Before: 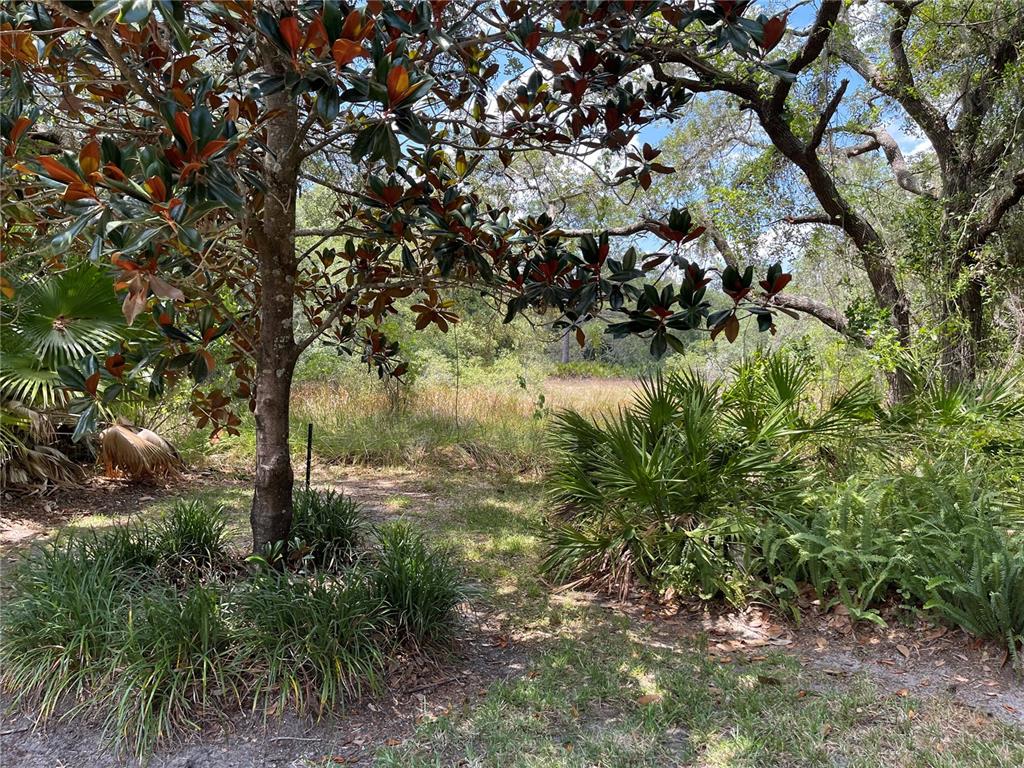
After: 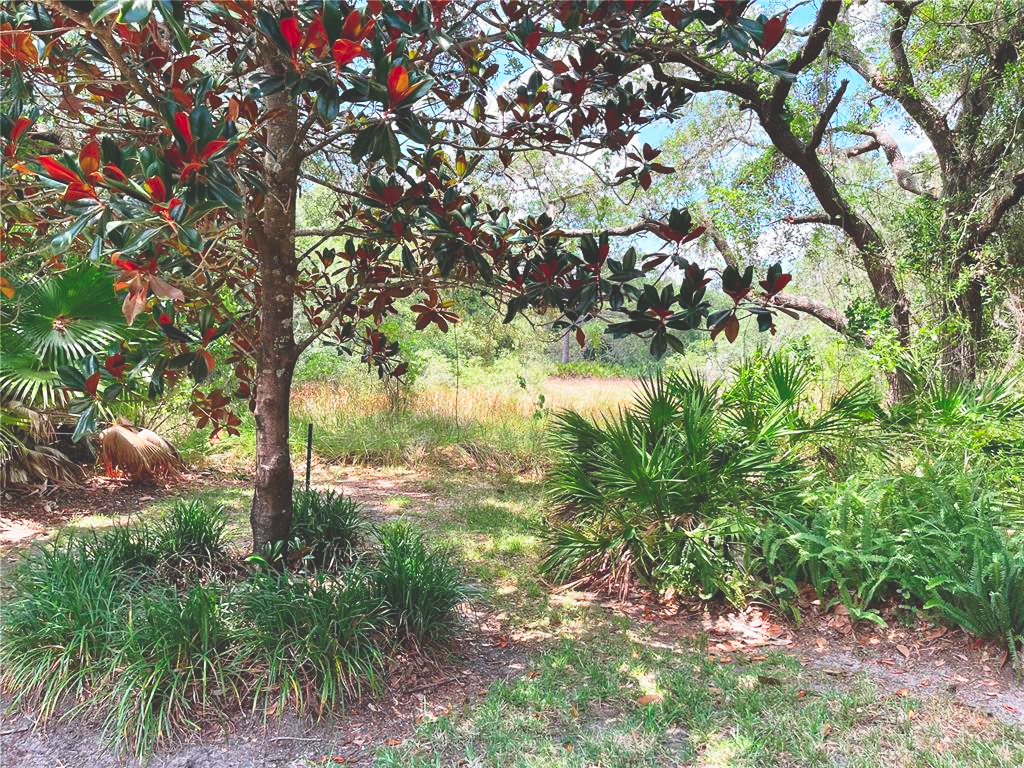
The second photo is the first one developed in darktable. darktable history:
exposure: black level correction -0.036, exposure -0.497 EV, compensate highlight preservation false
base curve: curves: ch0 [(0, 0) (0.026, 0.03) (0.109, 0.232) (0.351, 0.748) (0.669, 0.968) (1, 1)], preserve colors none
color contrast: green-magenta contrast 1.73, blue-yellow contrast 1.15
